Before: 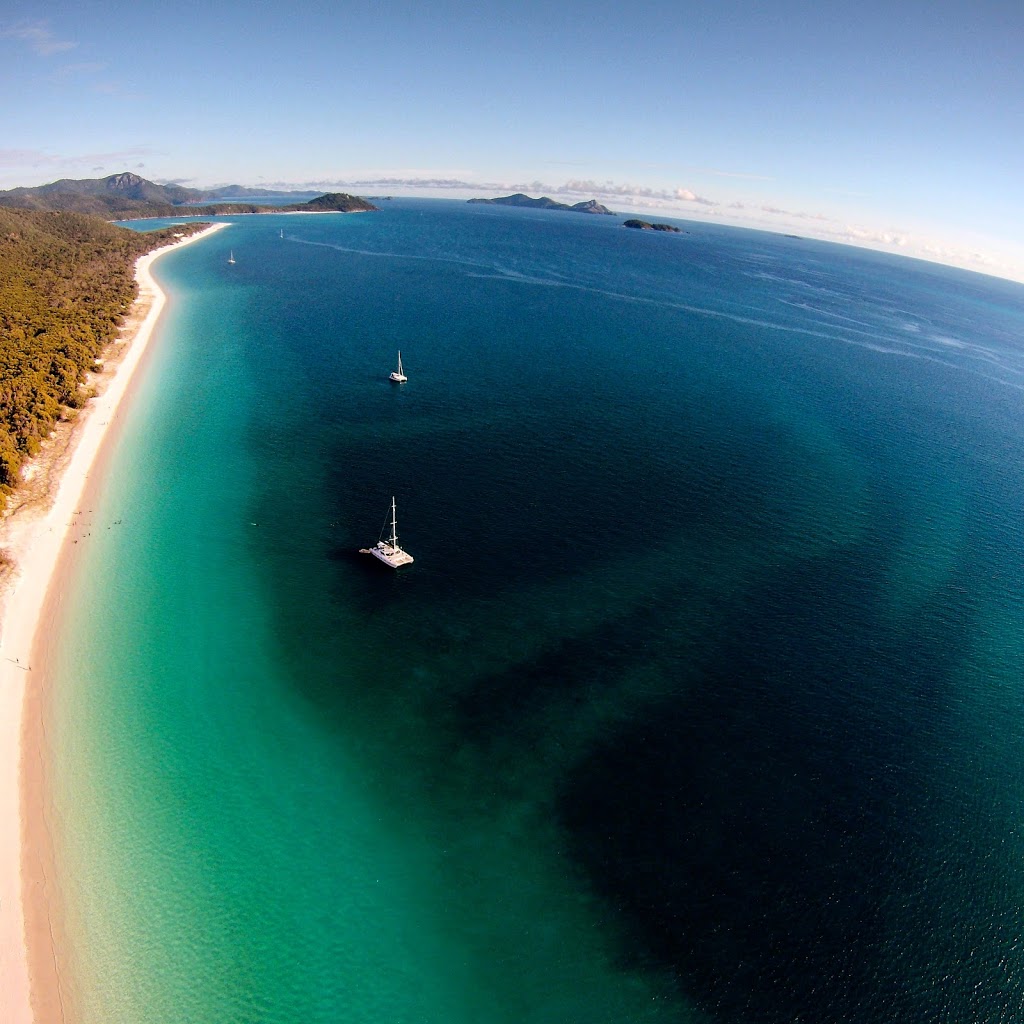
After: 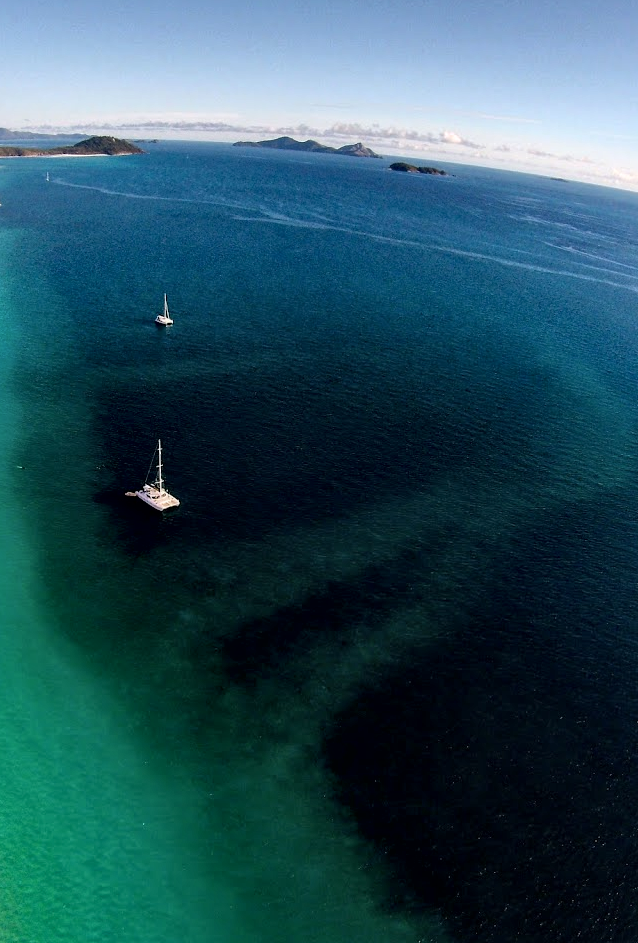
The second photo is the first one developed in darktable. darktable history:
local contrast: mode bilateral grid, contrast 20, coarseness 50, detail 161%, midtone range 0.2
crop and rotate: left 22.918%, top 5.629%, right 14.711%, bottom 2.247%
